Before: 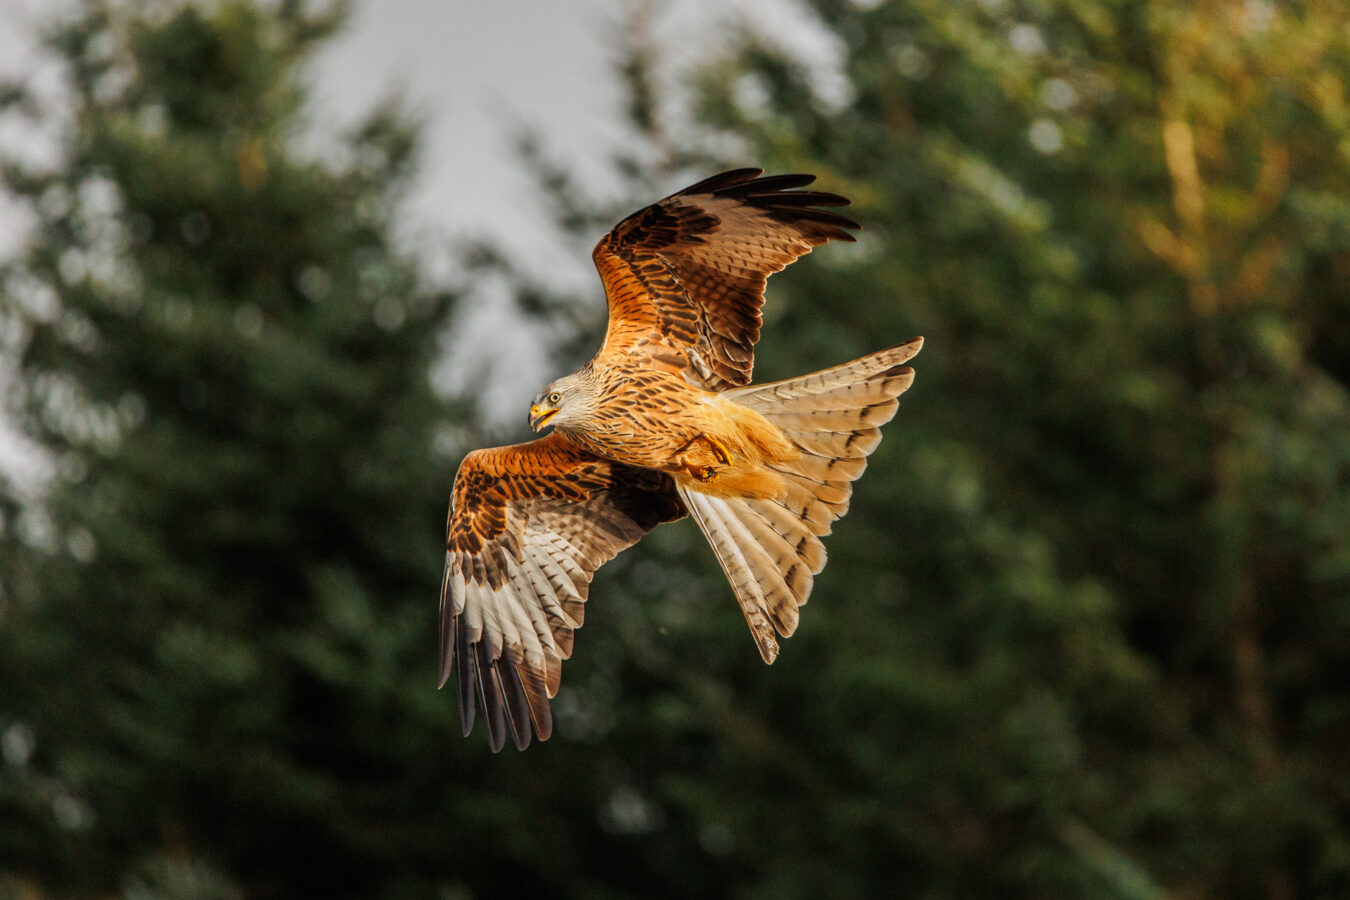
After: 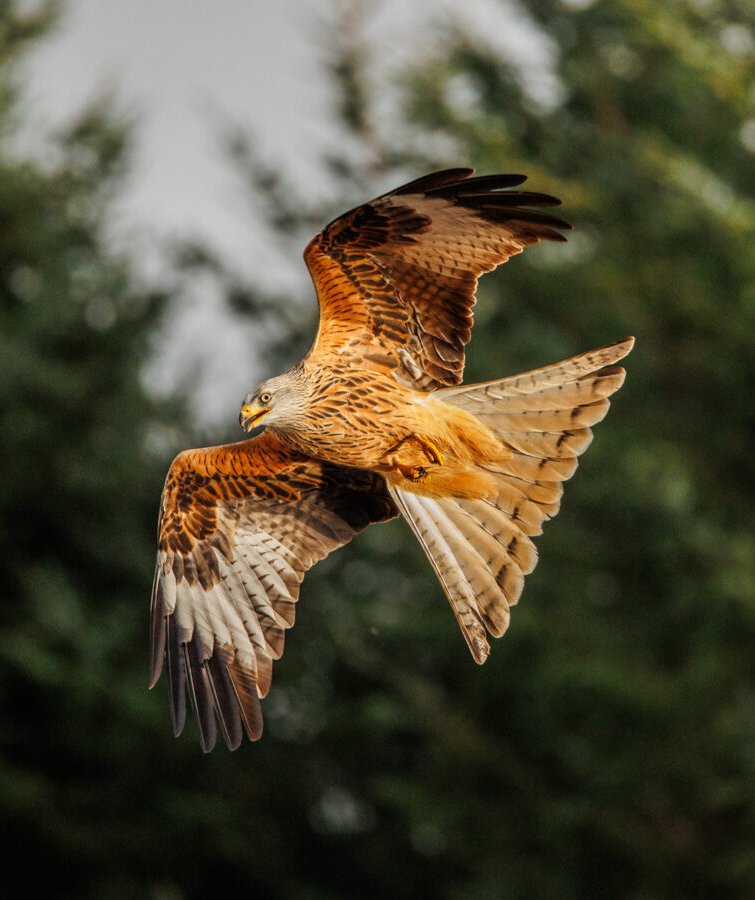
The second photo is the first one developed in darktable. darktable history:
crop: left 21.418%, right 22.613%
